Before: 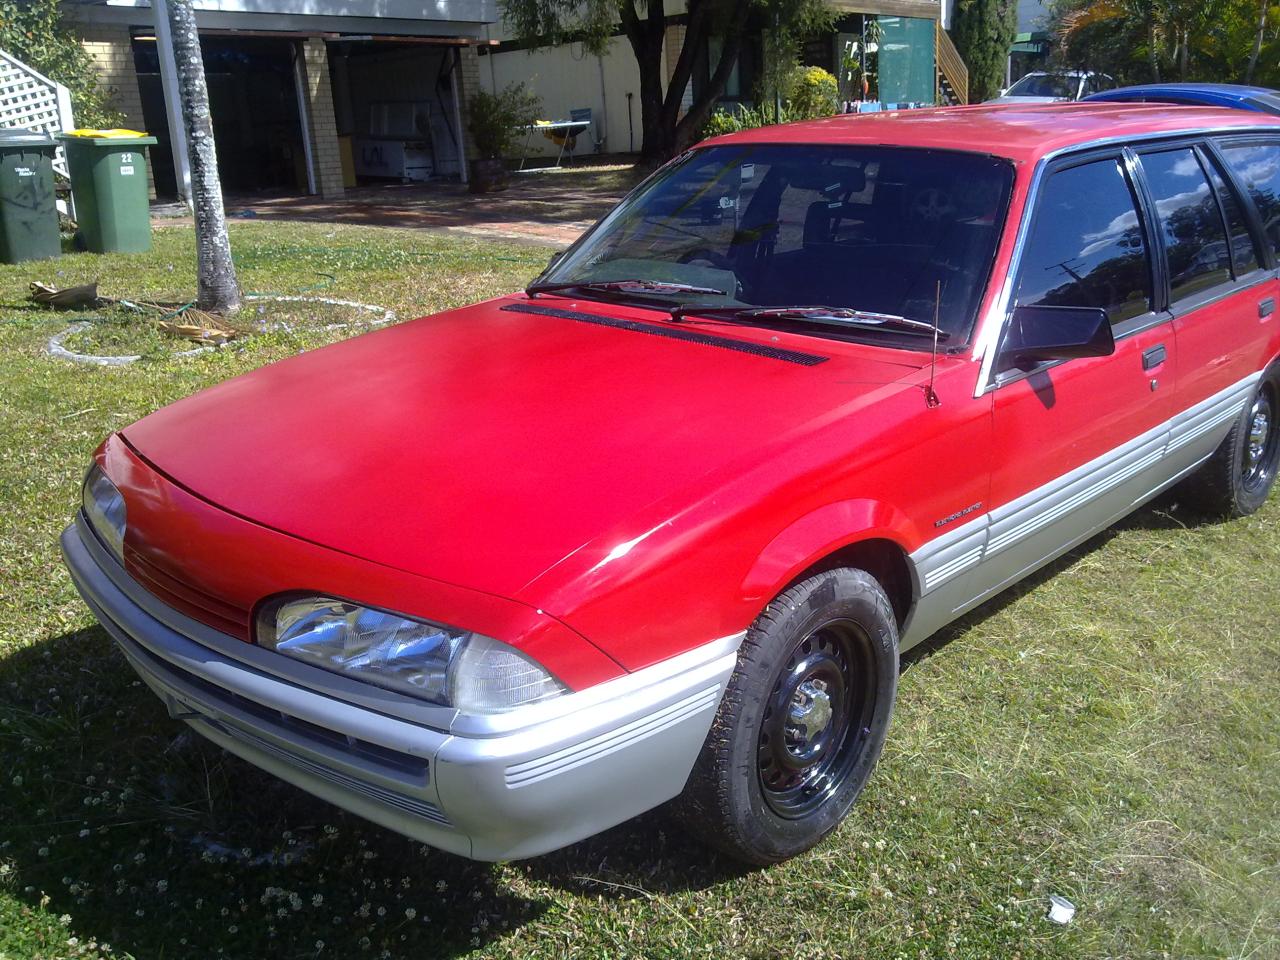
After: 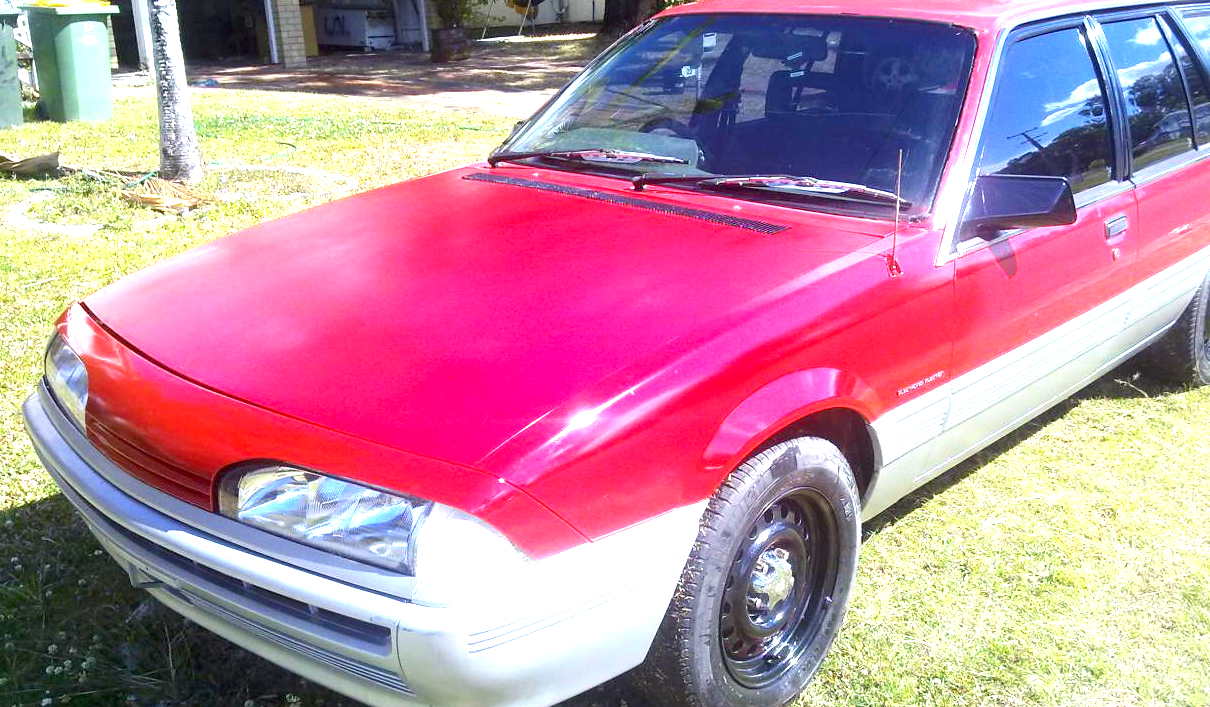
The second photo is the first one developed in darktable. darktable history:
crop and rotate: left 2.992%, top 13.716%, right 2.449%, bottom 12.62%
exposure: black level correction 0.001, exposure 1.998 EV, compensate highlight preservation false
